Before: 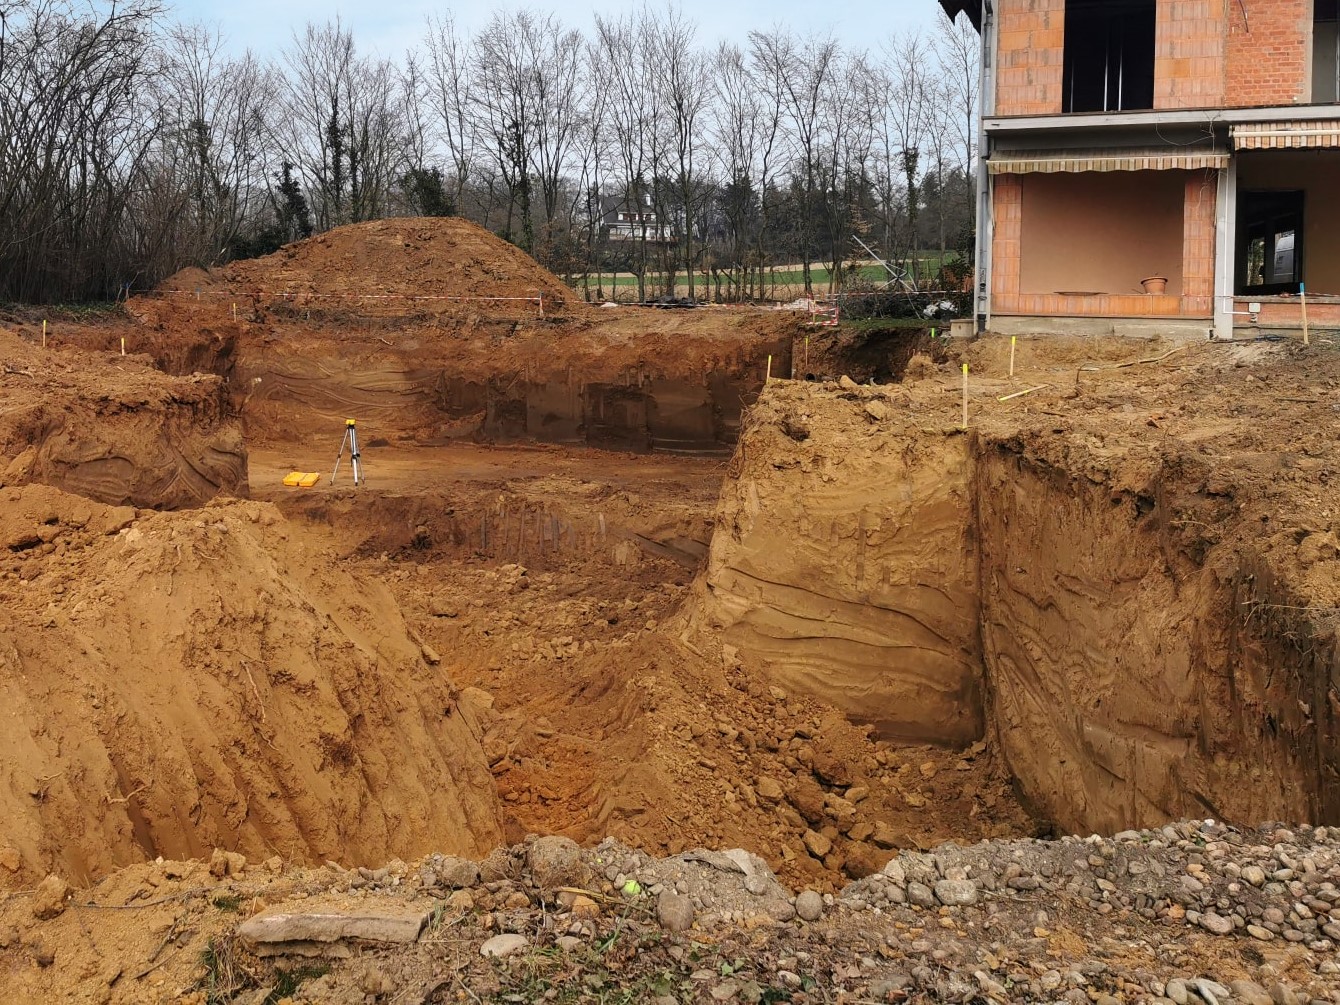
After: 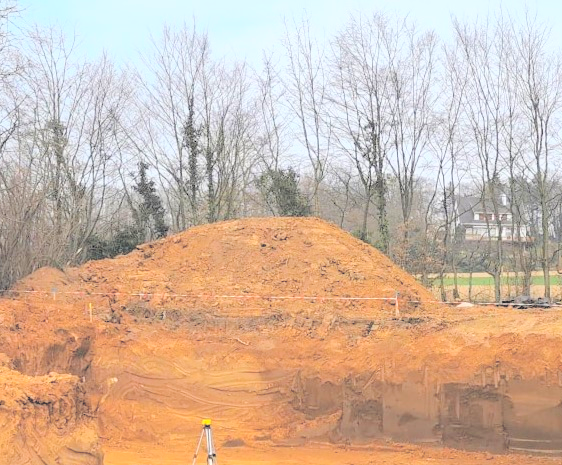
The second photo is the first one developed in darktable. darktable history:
contrast brightness saturation: brightness 1
crop and rotate: left 10.817%, top 0.062%, right 47.194%, bottom 53.626%
color balance rgb: perceptual saturation grading › global saturation 20%, global vibrance 20%
